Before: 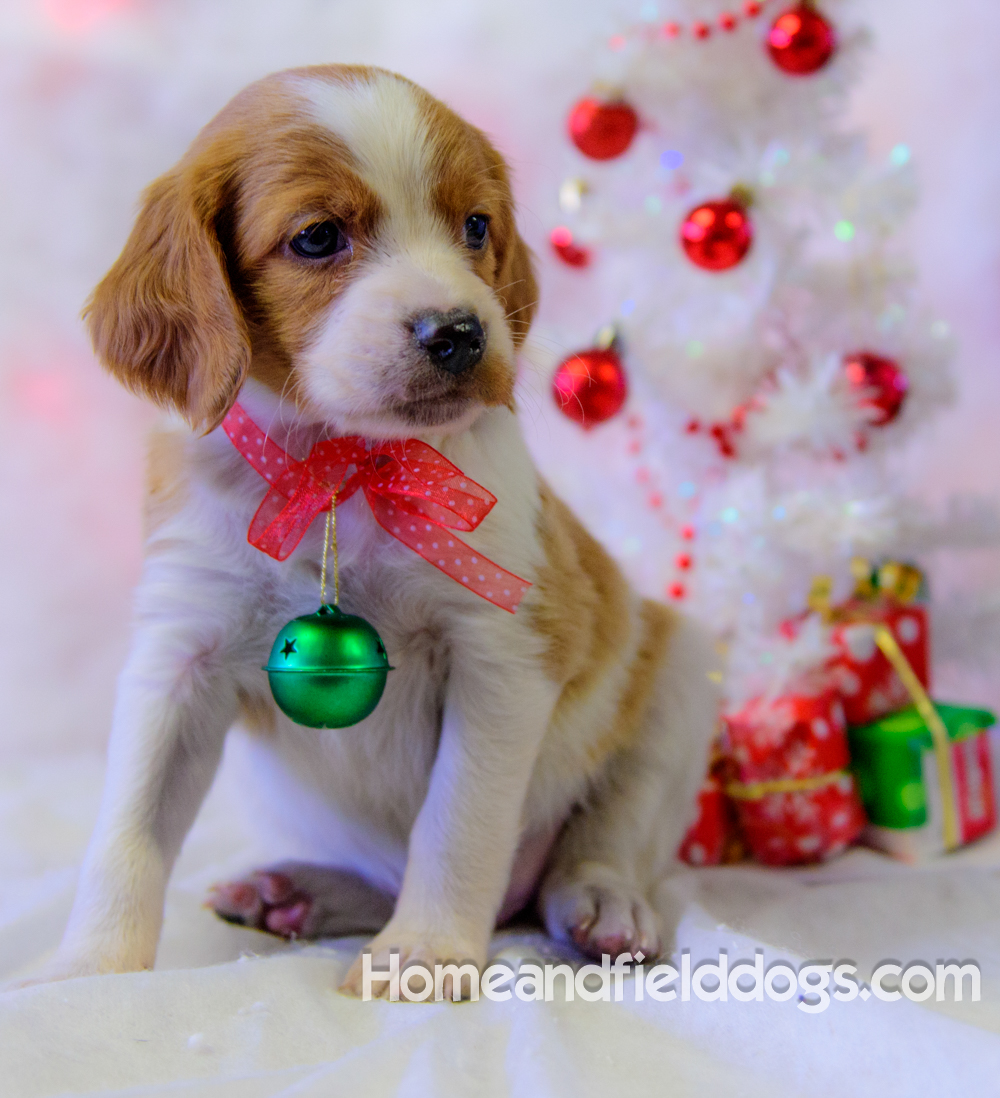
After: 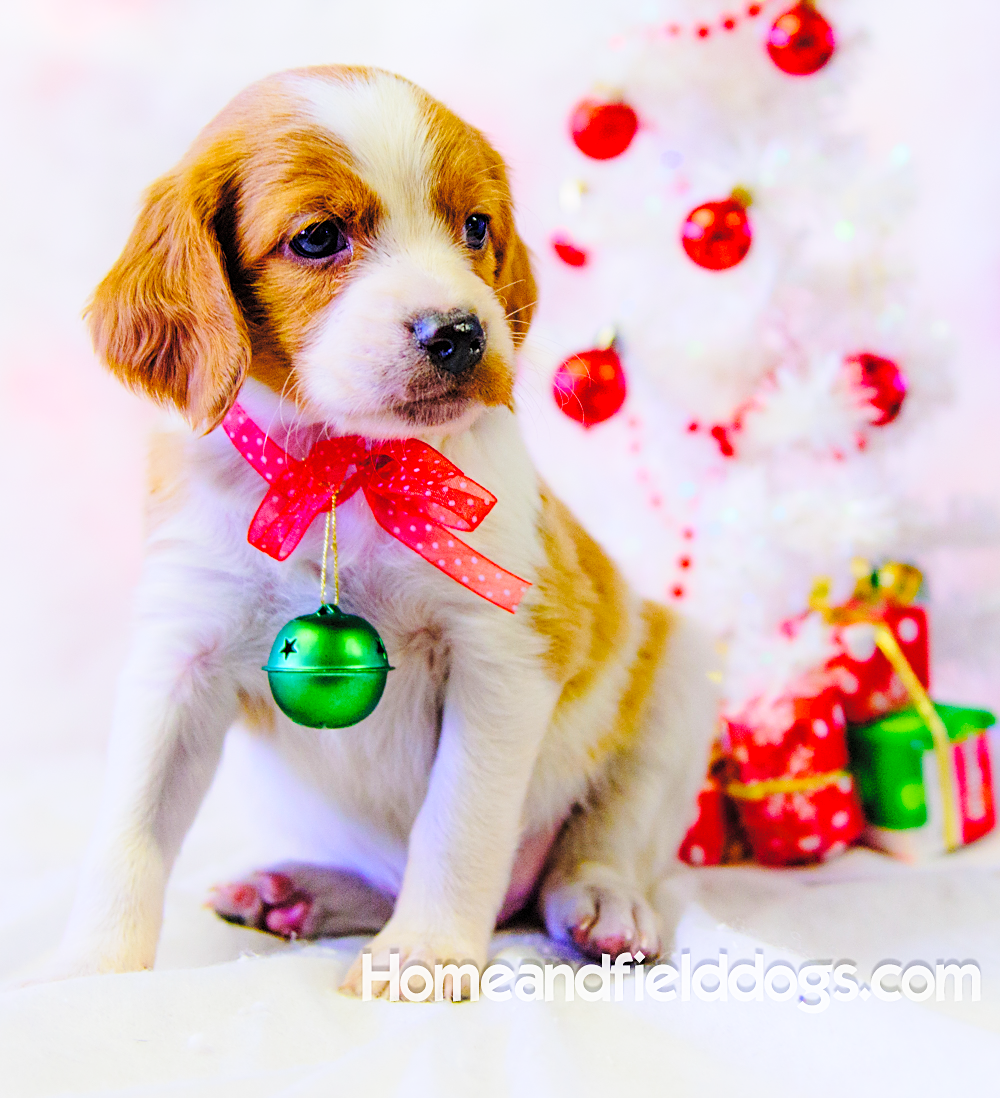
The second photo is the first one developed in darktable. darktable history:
contrast brightness saturation: brightness 0.15
sharpen: on, module defaults
color balance rgb: perceptual saturation grading › global saturation 20%, perceptual saturation grading › highlights -25%, perceptual saturation grading › shadows 50%
base curve: curves: ch0 [(0, 0) (0.028, 0.03) (0.121, 0.232) (0.46, 0.748) (0.859, 0.968) (1, 1)], preserve colors none
